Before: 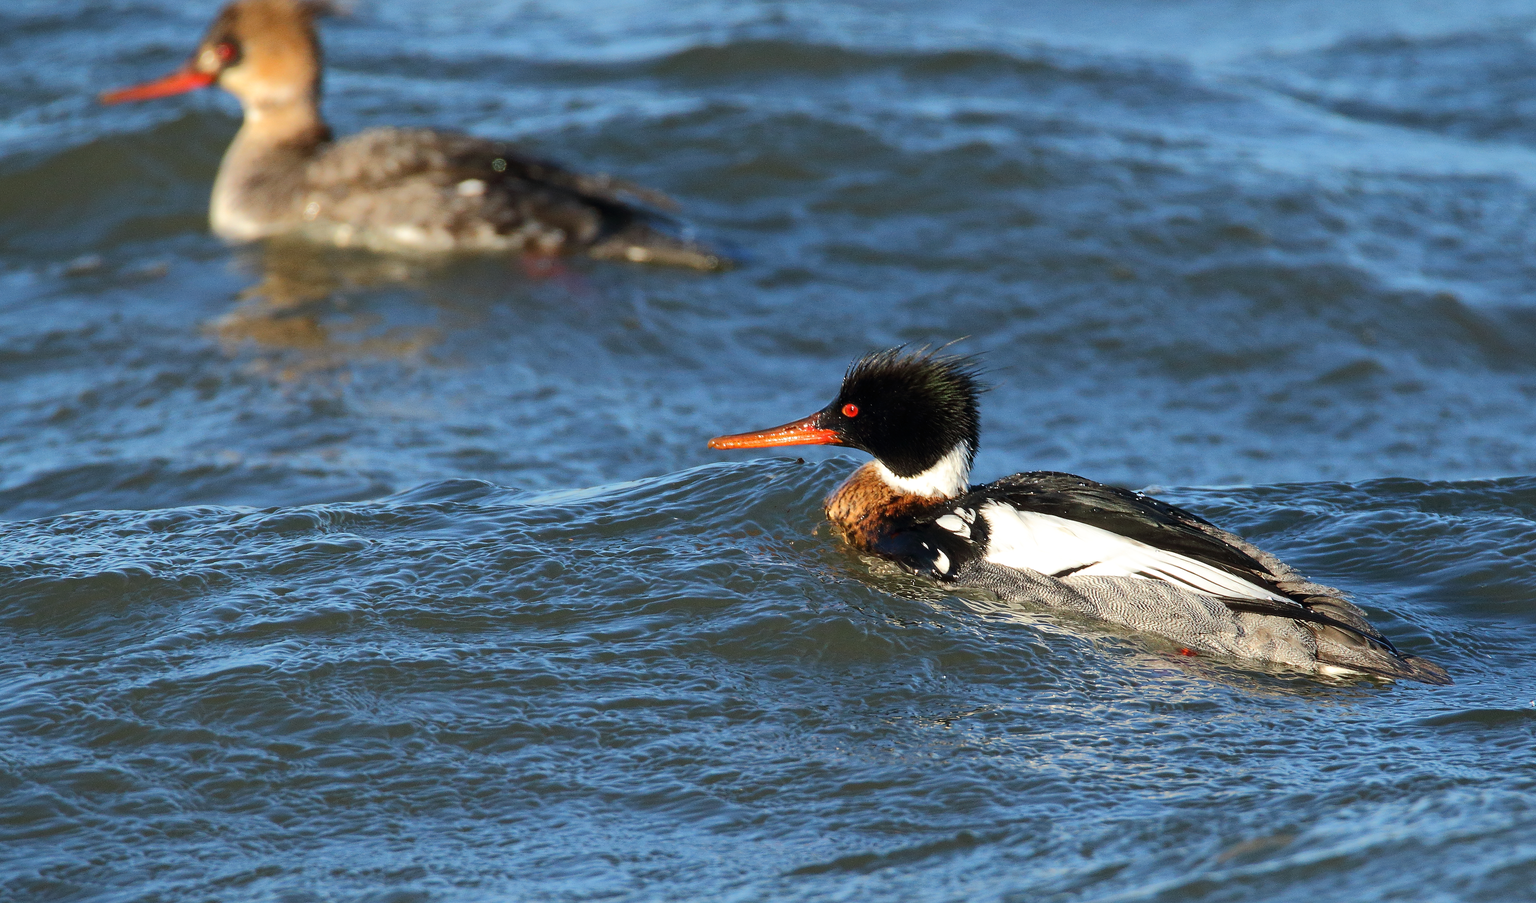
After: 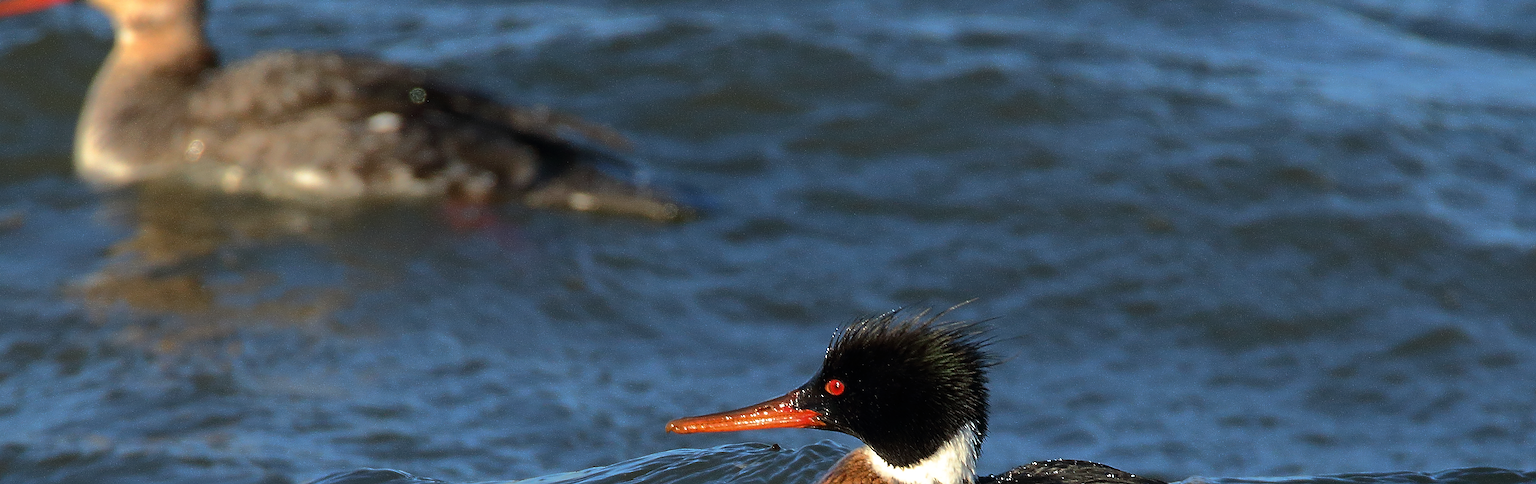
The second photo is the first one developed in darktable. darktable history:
crop and rotate: left 9.649%, top 9.436%, right 6.209%, bottom 45.411%
base curve: curves: ch0 [(0, 0) (0.595, 0.418) (1, 1)], preserve colors none
sharpen: on, module defaults
